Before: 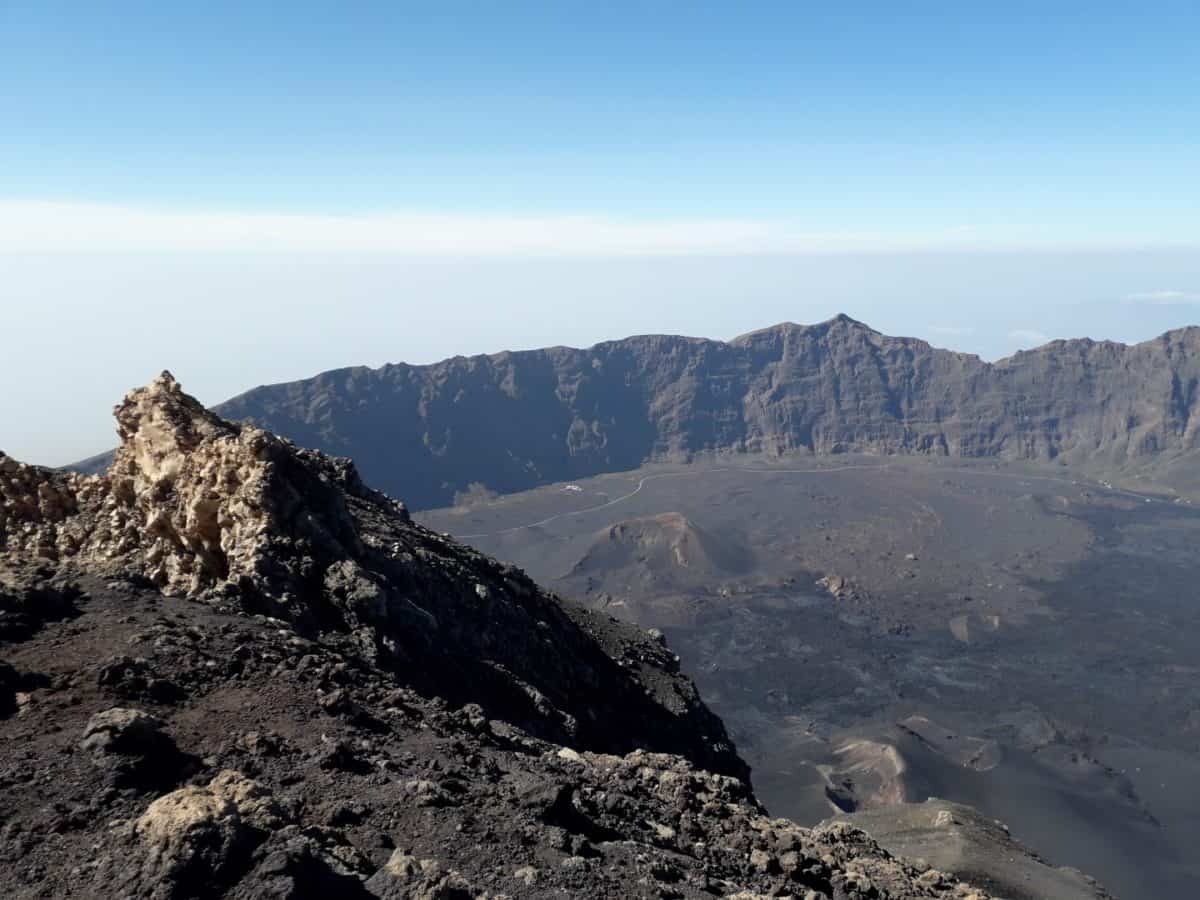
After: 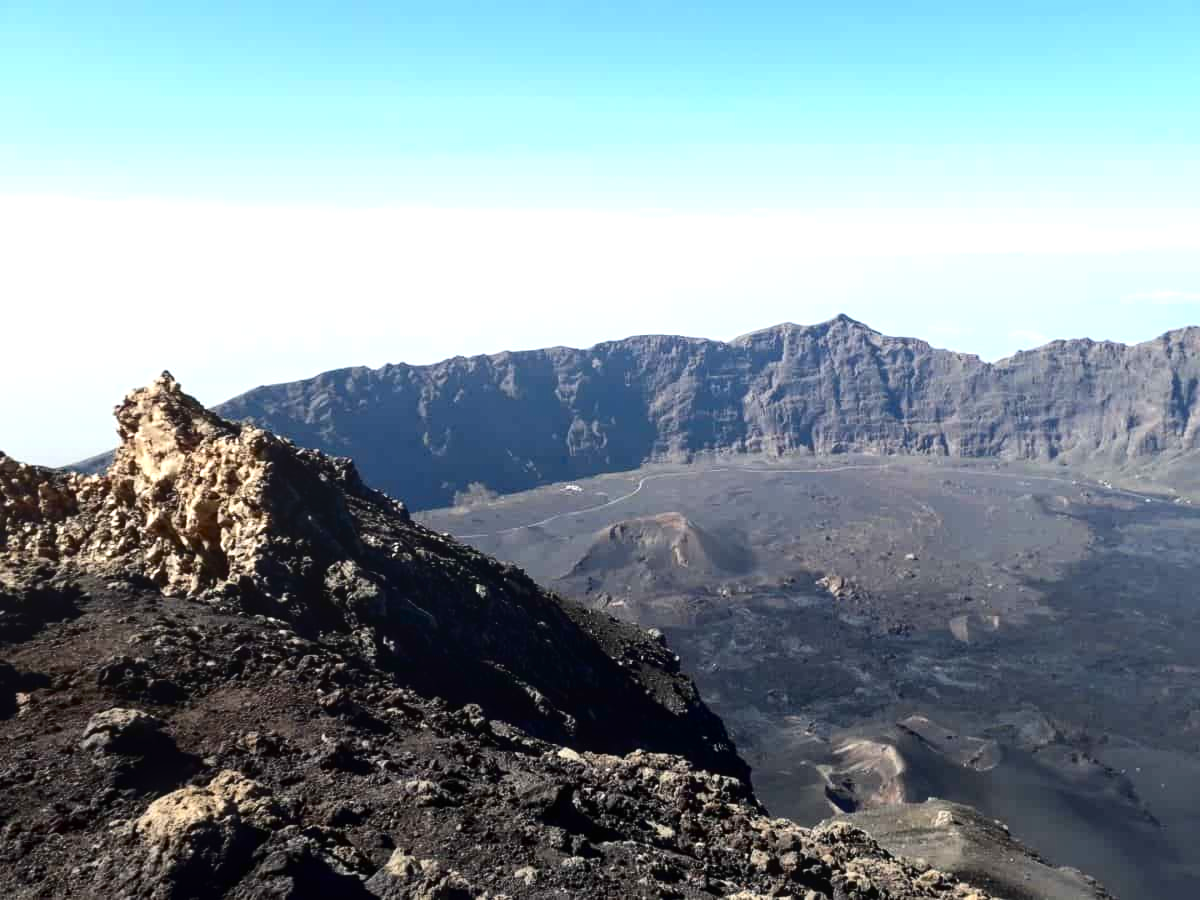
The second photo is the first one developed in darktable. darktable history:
exposure: exposure 0.77 EV, compensate highlight preservation false
contrast brightness saturation: contrast 0.2, brightness -0.11, saturation 0.1
local contrast: detail 110%
